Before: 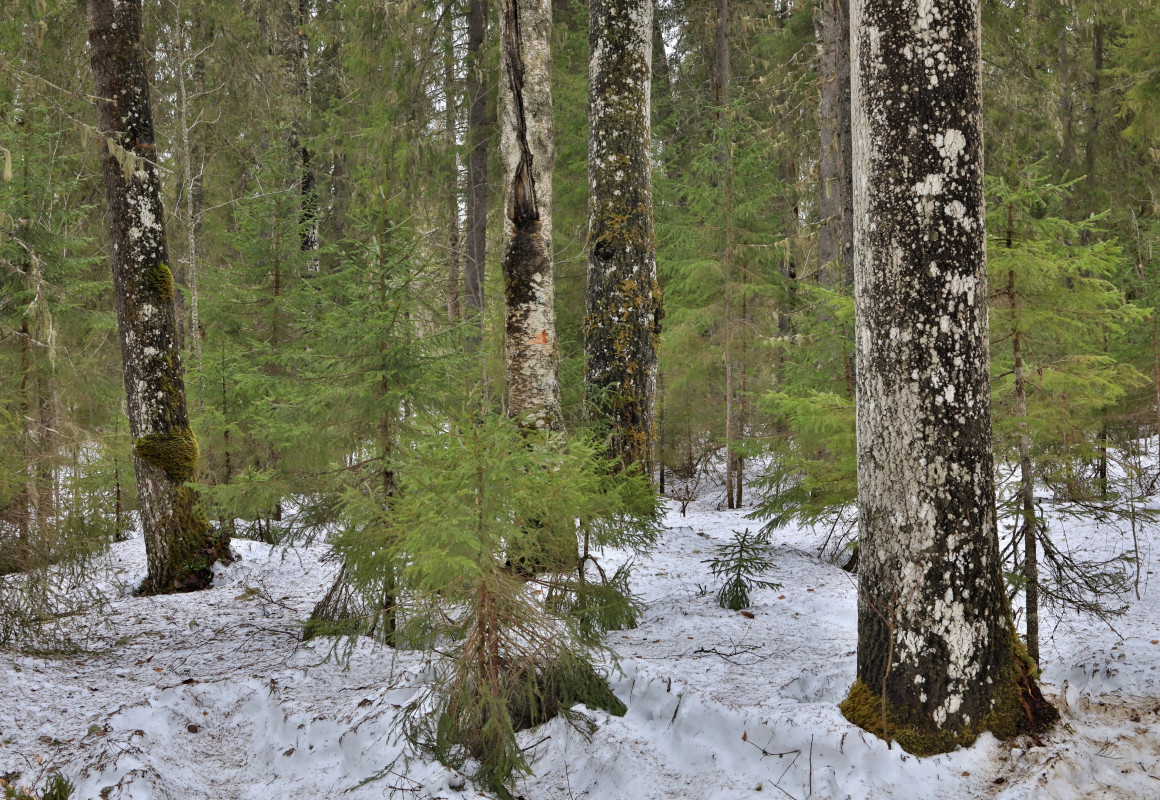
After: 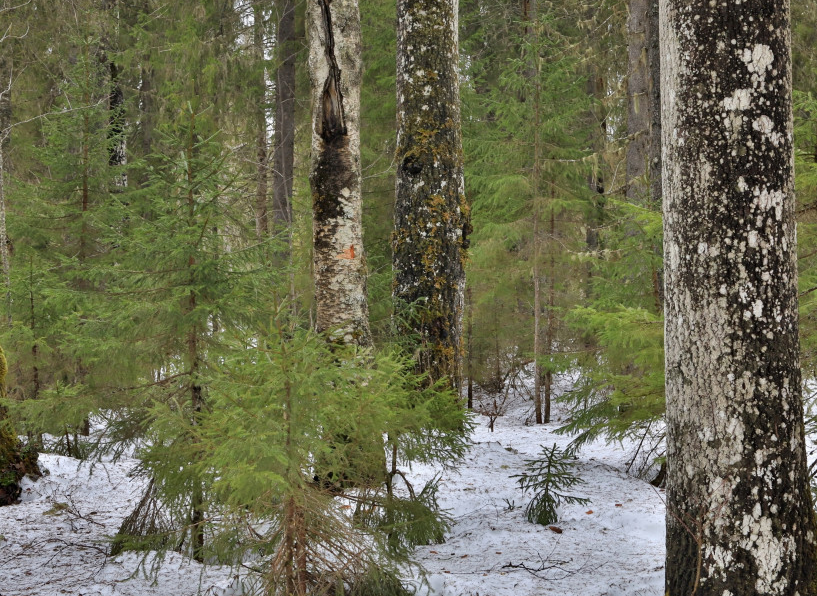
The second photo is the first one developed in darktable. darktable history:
crop and rotate: left 16.614%, top 10.781%, right 12.954%, bottom 14.599%
exposure: exposure -0.026 EV, compensate highlight preservation false
